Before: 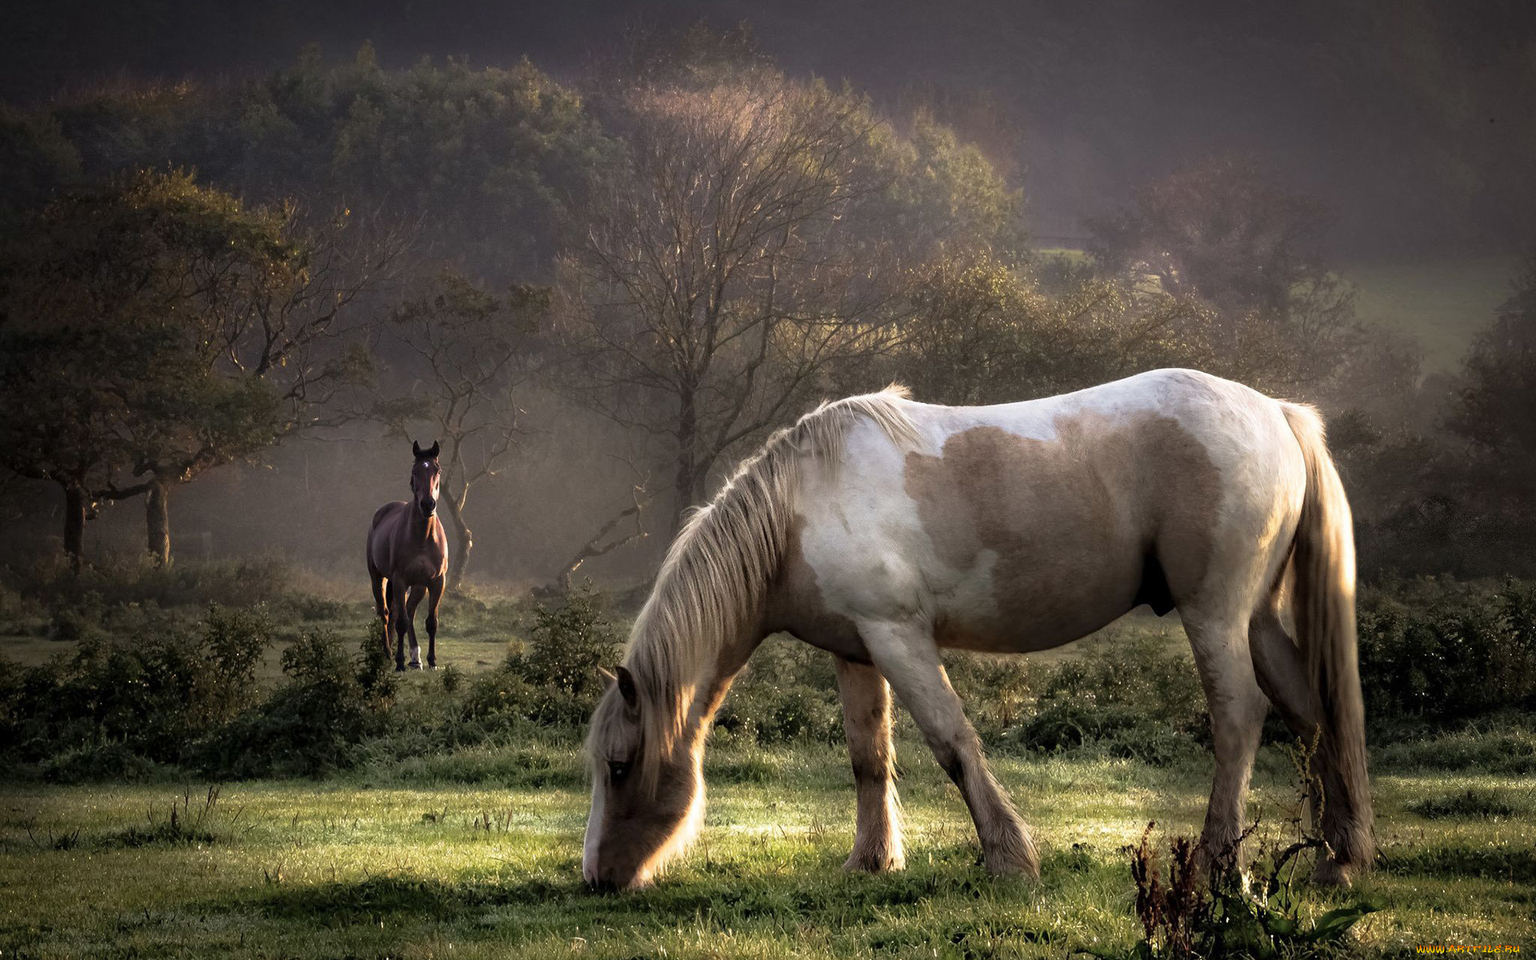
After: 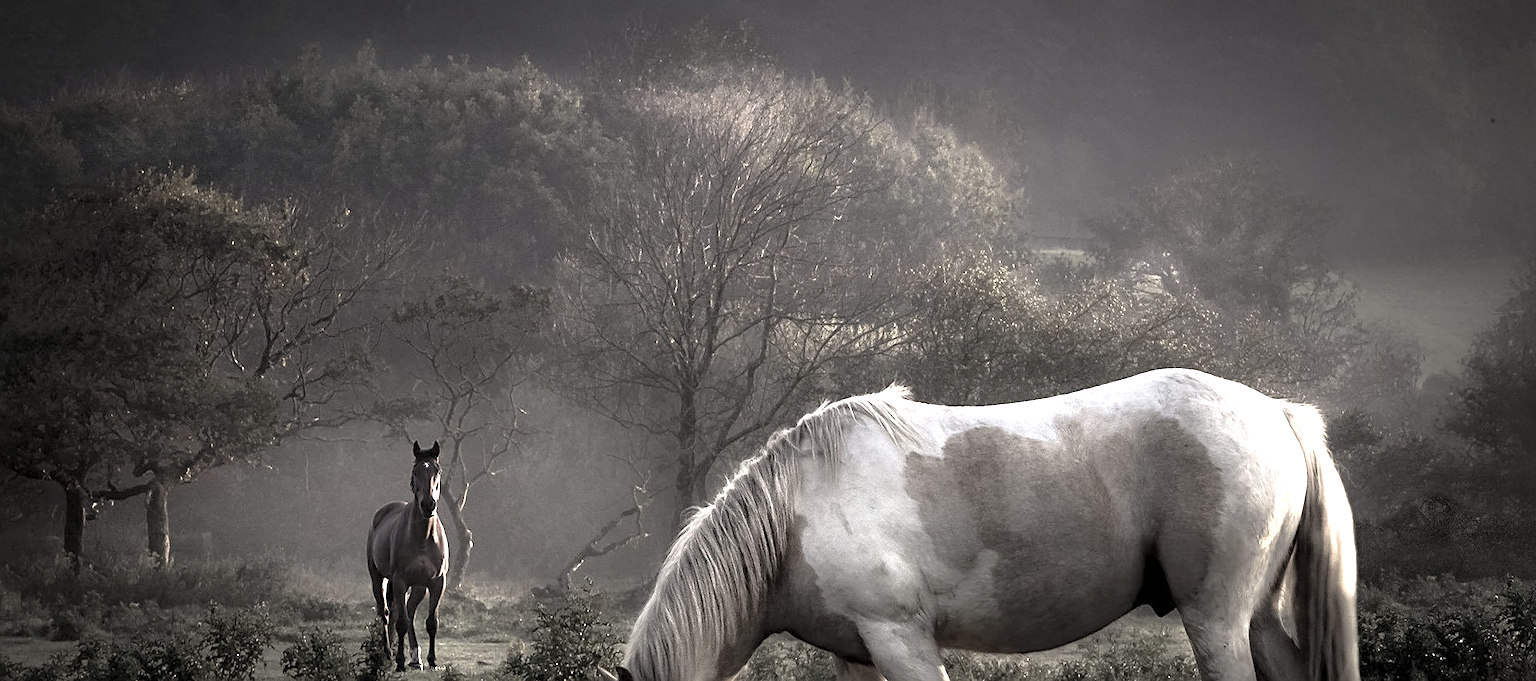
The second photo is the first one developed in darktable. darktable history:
crop: right 0.001%, bottom 28.963%
color correction: highlights b* 0.029, saturation 0.321
levels: gray 59.37%
sharpen: on, module defaults
exposure: exposure 0.66 EV, compensate highlight preservation false
